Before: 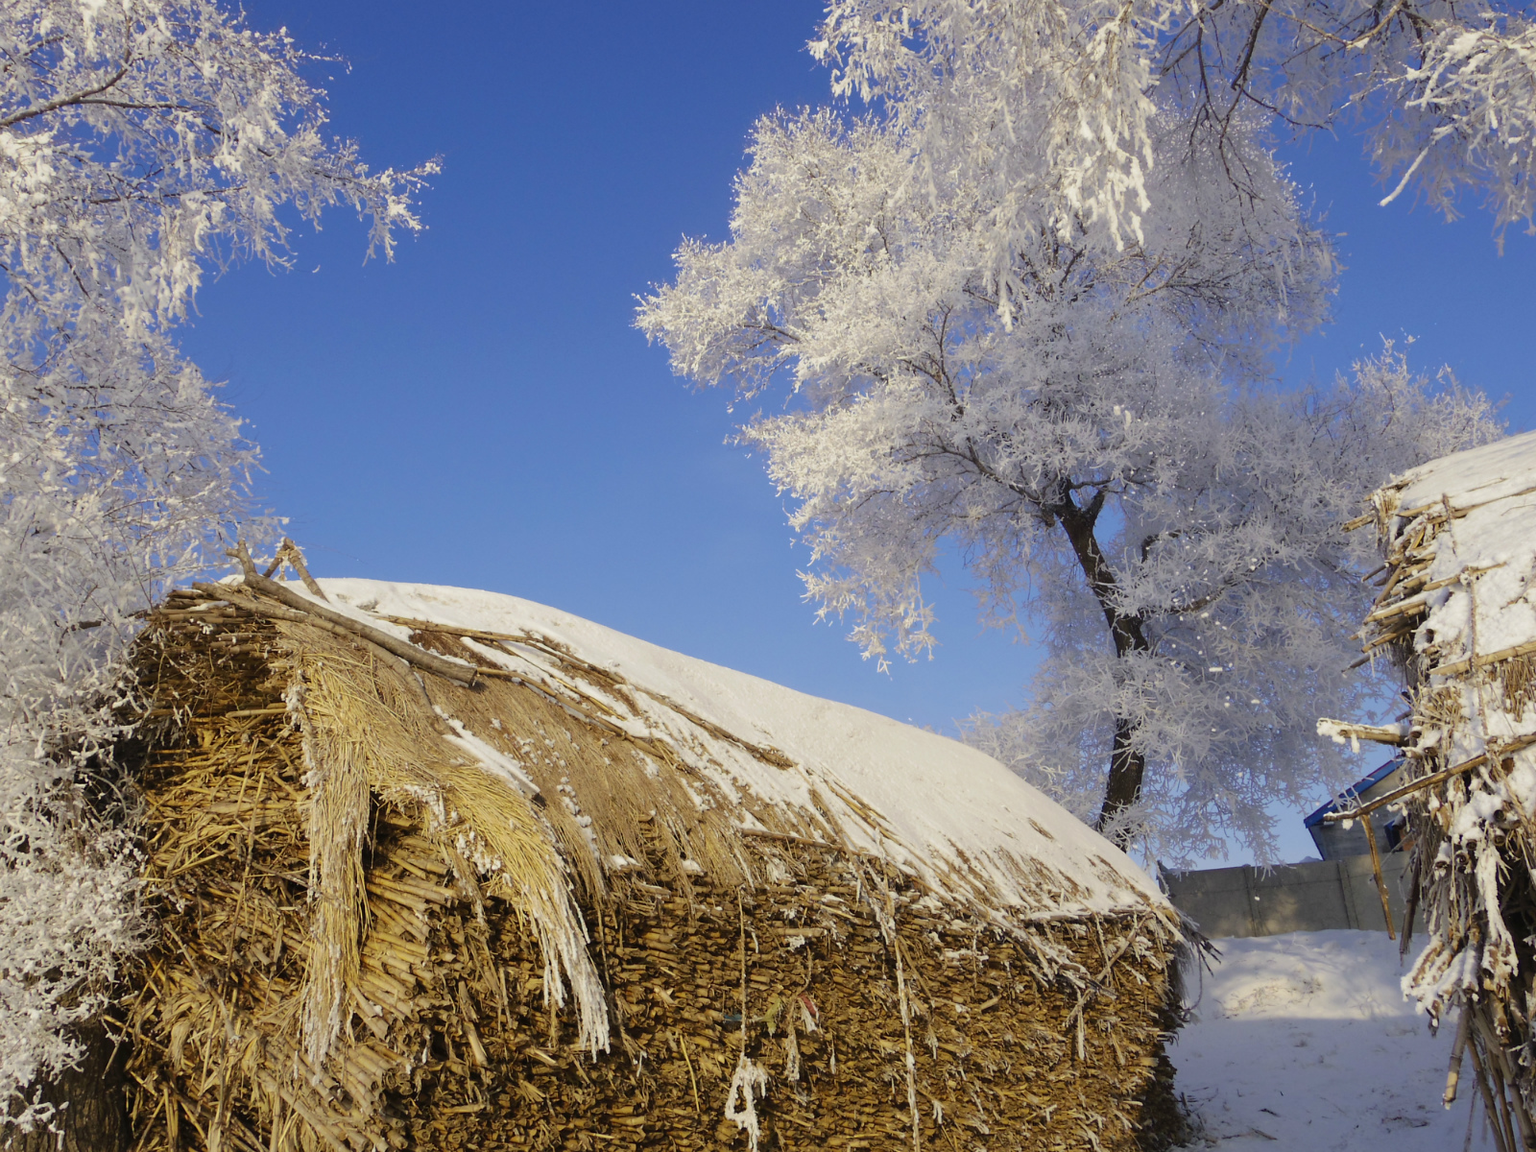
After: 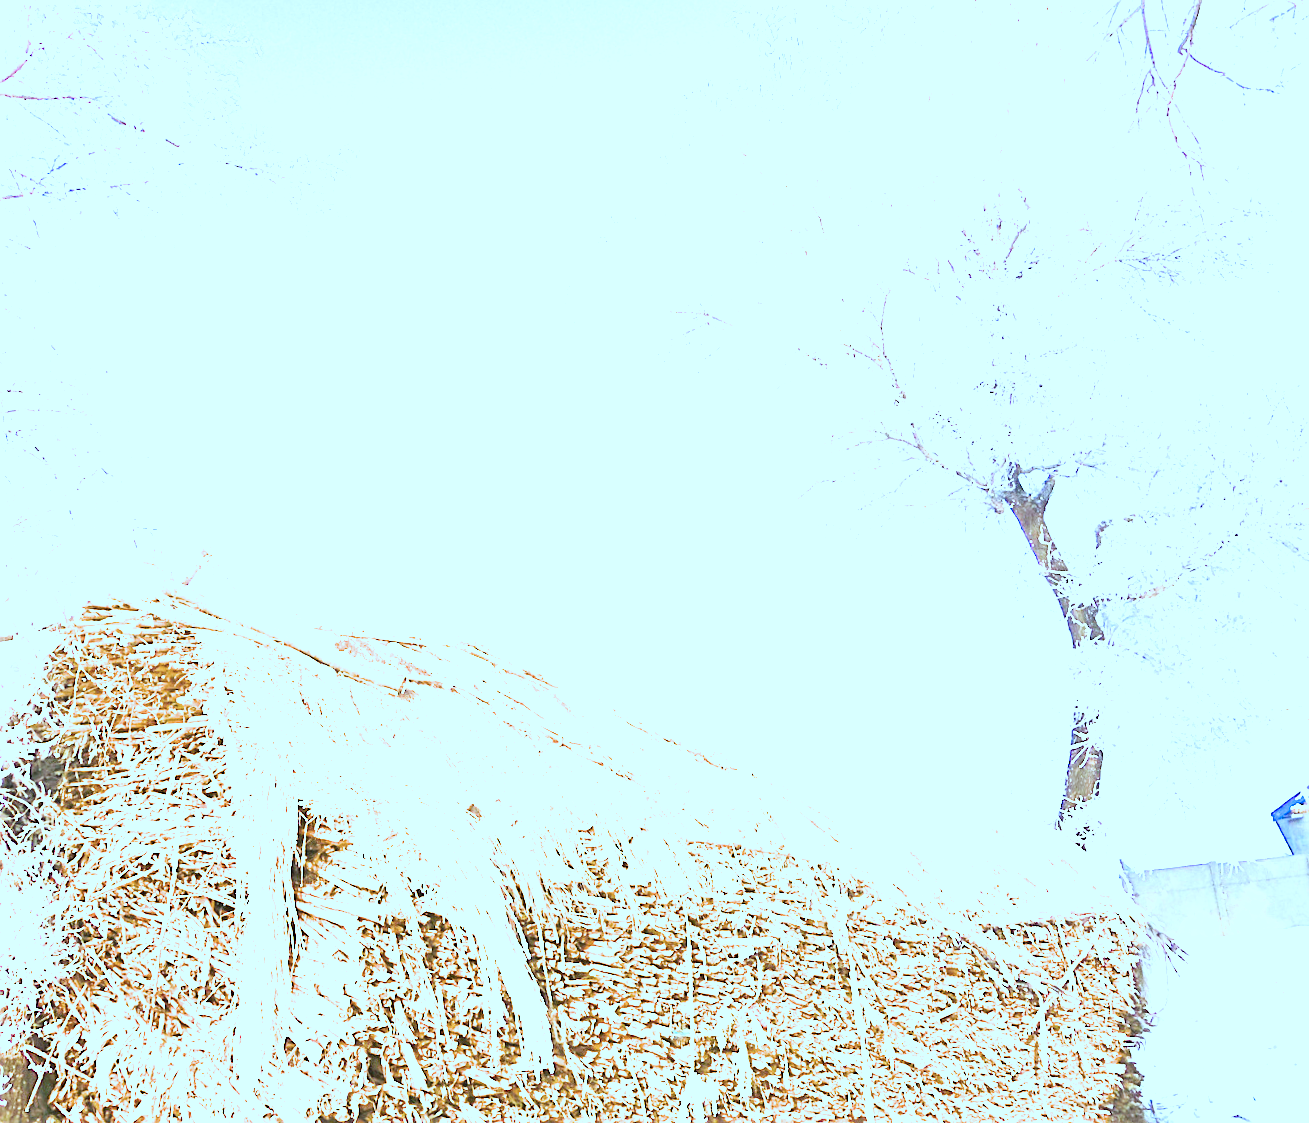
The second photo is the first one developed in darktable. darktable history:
crop and rotate: angle 1.33°, left 4.523%, top 0.895%, right 11.099%, bottom 2.643%
sharpen: on, module defaults
color correction: highlights a* -10.52, highlights b* -19.44
color balance rgb: linear chroma grading › global chroma 15.186%, perceptual saturation grading › global saturation 25.223%, perceptual saturation grading › highlights -27.884%, perceptual saturation grading › shadows 34.305%, perceptual brilliance grading › global brilliance 11.408%, global vibrance 9.724%
exposure: black level correction 0, exposure 4.095 EV, compensate highlight preservation false
filmic rgb: black relative exposure -5.06 EV, white relative exposure 3.97 EV, hardness 2.88, contrast 1.3
